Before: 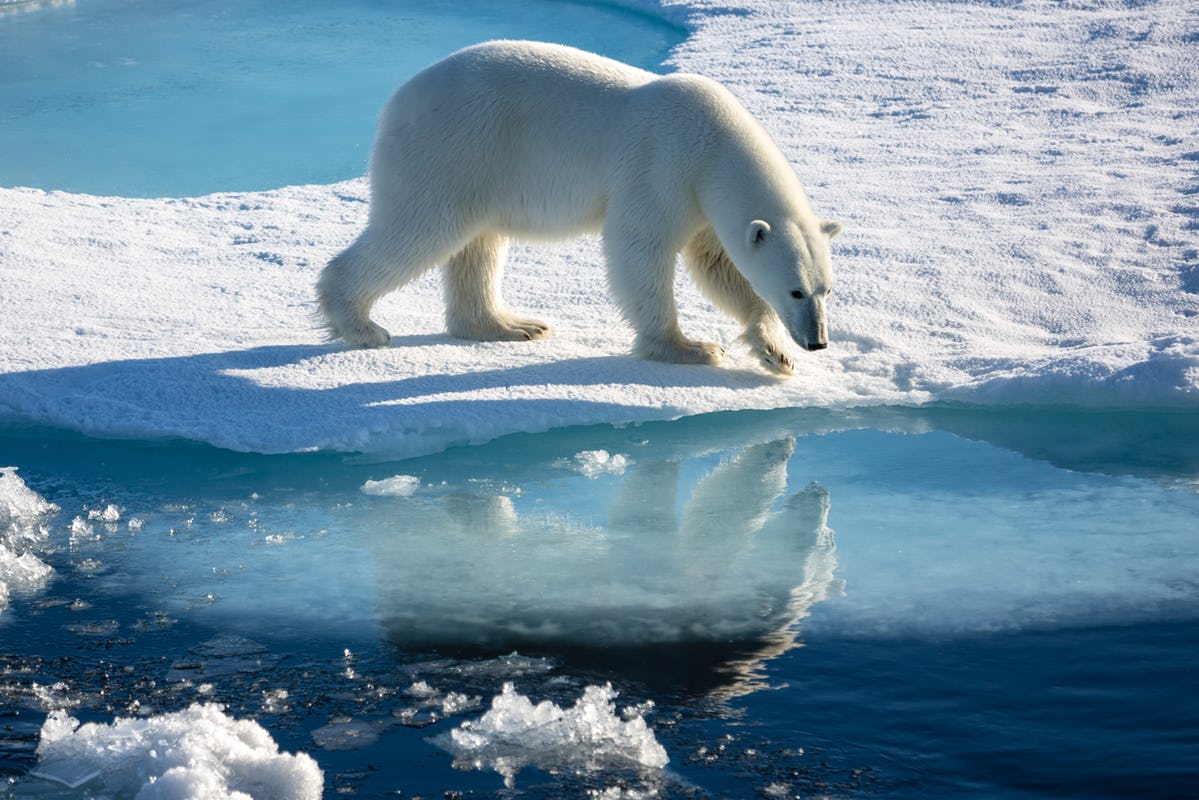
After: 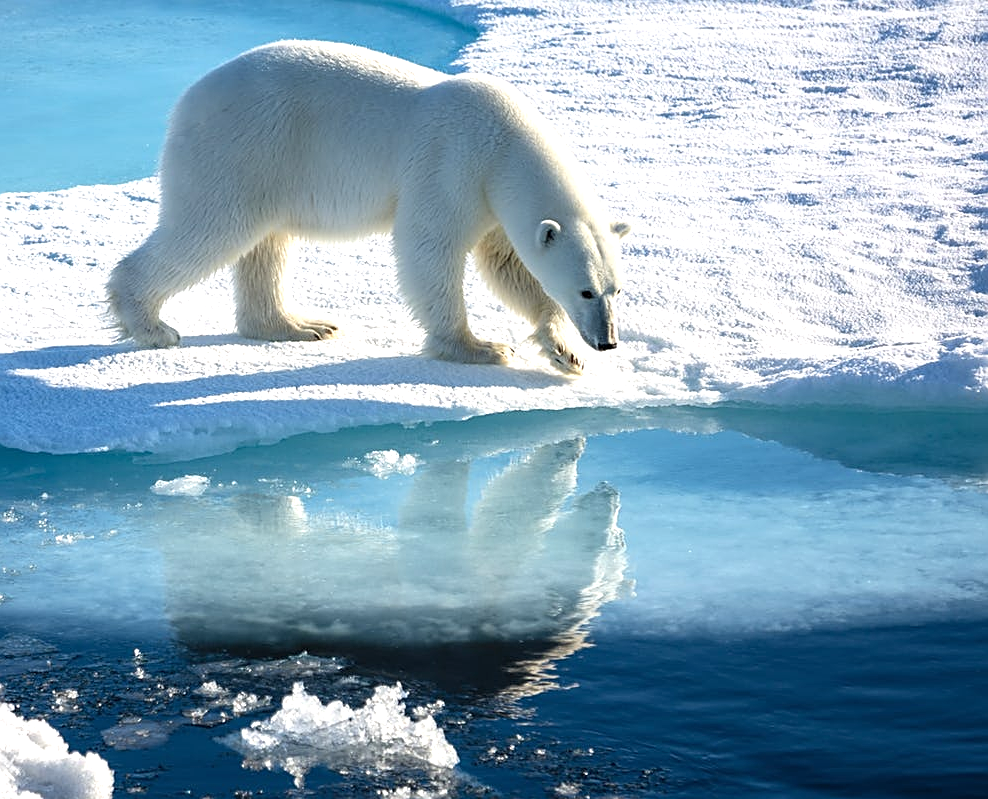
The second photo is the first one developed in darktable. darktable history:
crop: left 17.582%, bottom 0.031%
sharpen: on, module defaults
exposure: exposure 0.556 EV, compensate highlight preservation false
